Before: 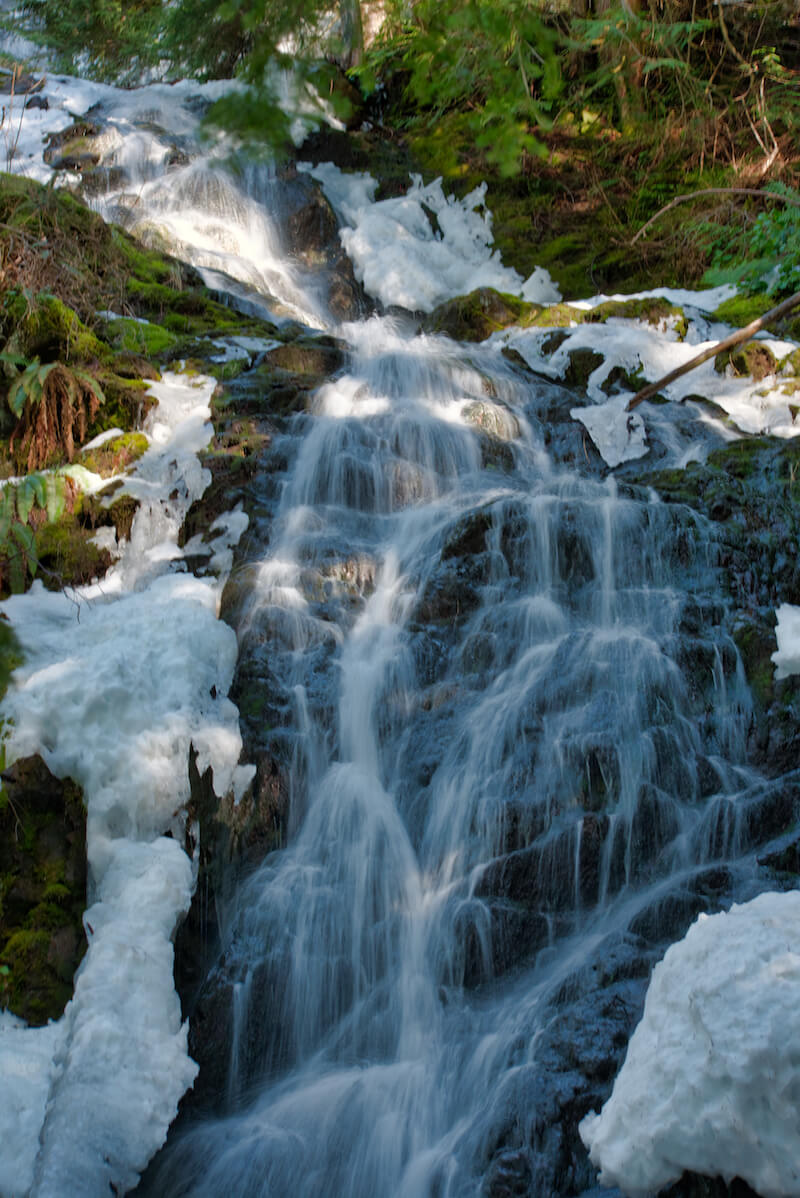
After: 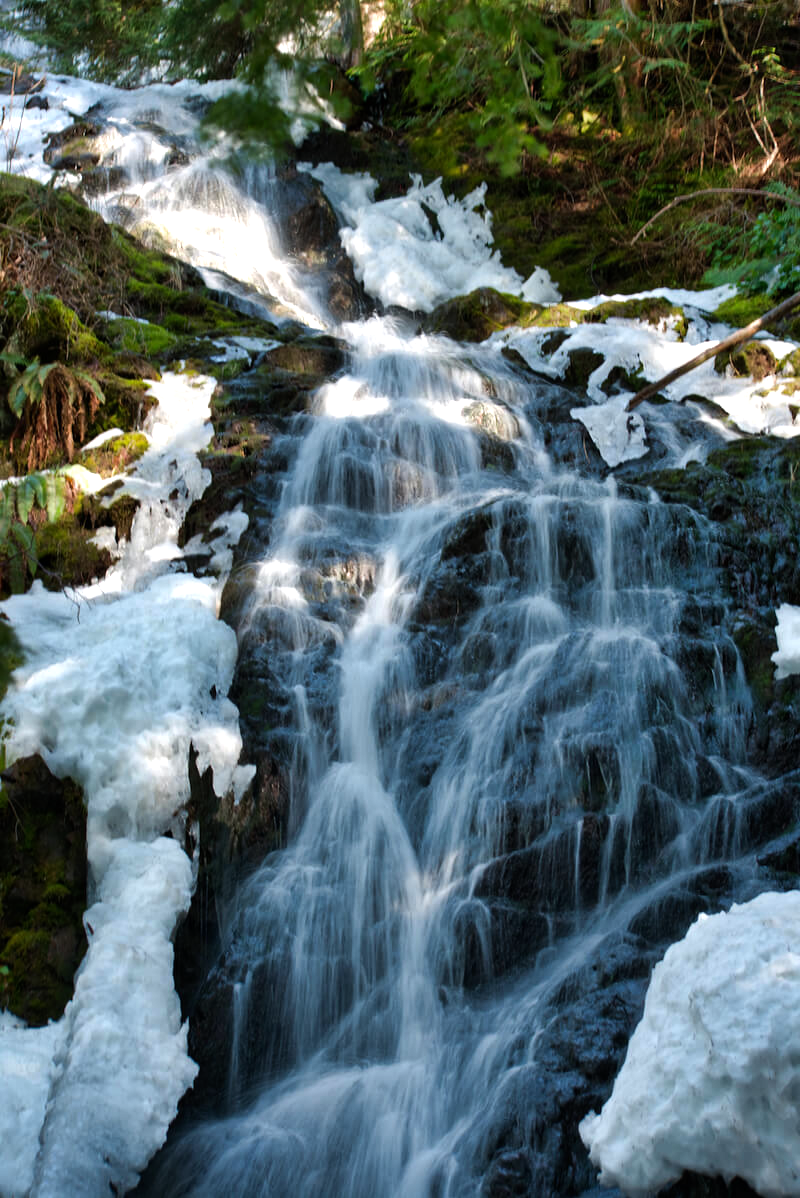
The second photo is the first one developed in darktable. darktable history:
tone equalizer: -8 EV -0.76 EV, -7 EV -0.722 EV, -6 EV -0.608 EV, -5 EV -0.38 EV, -3 EV 0.368 EV, -2 EV 0.6 EV, -1 EV 0.692 EV, +0 EV 0.779 EV, edges refinement/feathering 500, mask exposure compensation -1.57 EV, preserve details no
